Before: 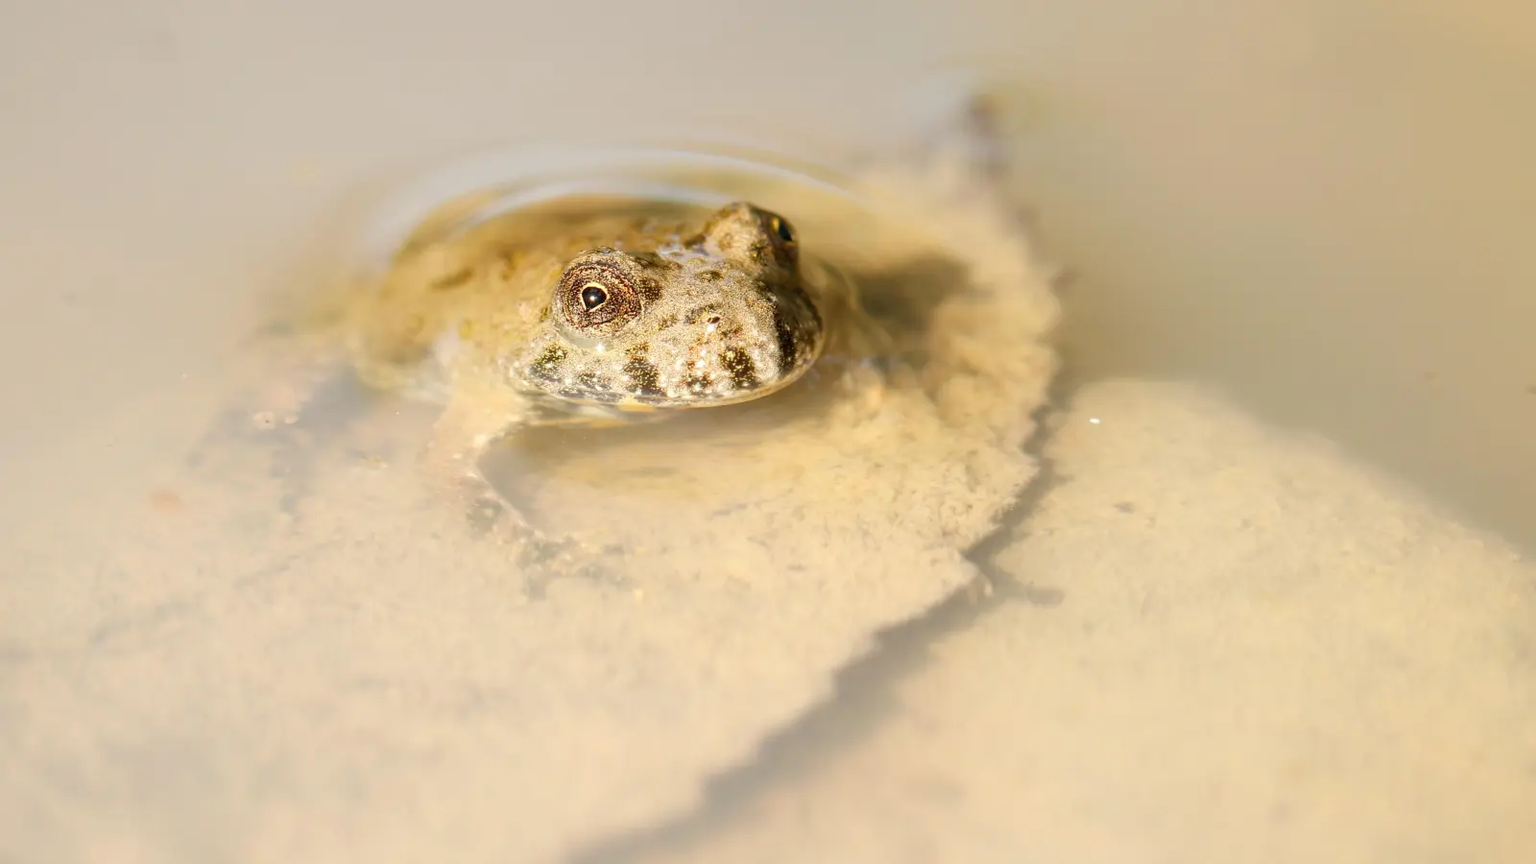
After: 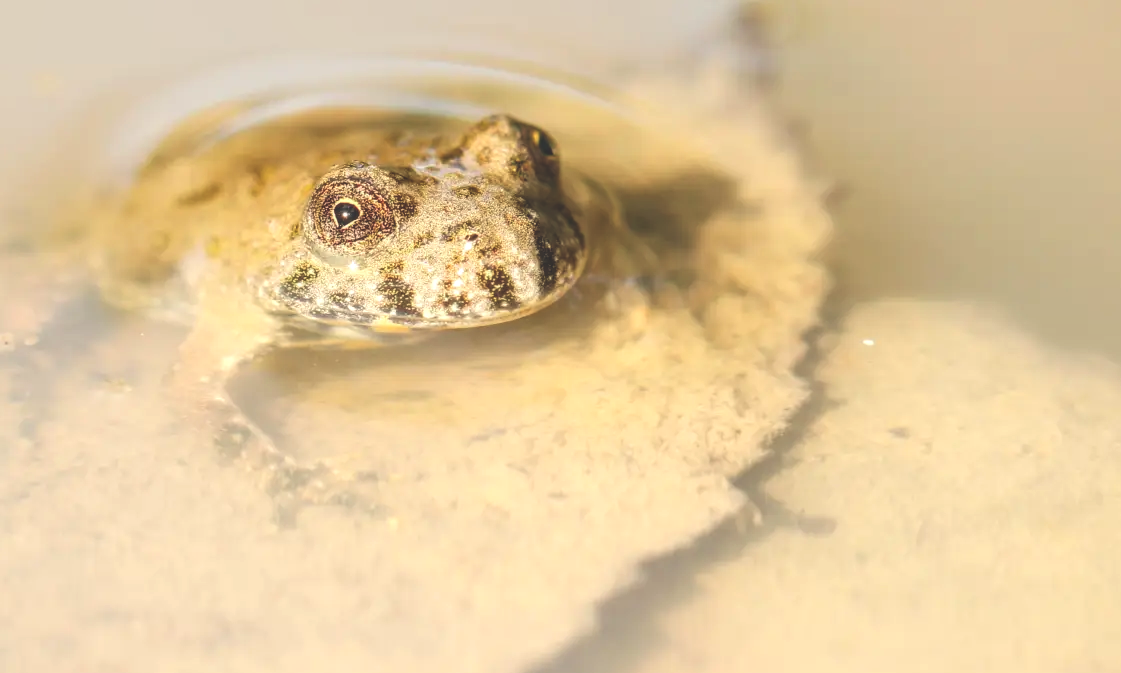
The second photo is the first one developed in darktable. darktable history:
exposure: black level correction -0.042, exposure 0.061 EV, compensate highlight preservation false
contrast brightness saturation: contrast 0.072, brightness 0.074, saturation 0.176
crop and rotate: left 17.046%, top 10.671%, right 12.85%, bottom 14.502%
local contrast: detail 140%
